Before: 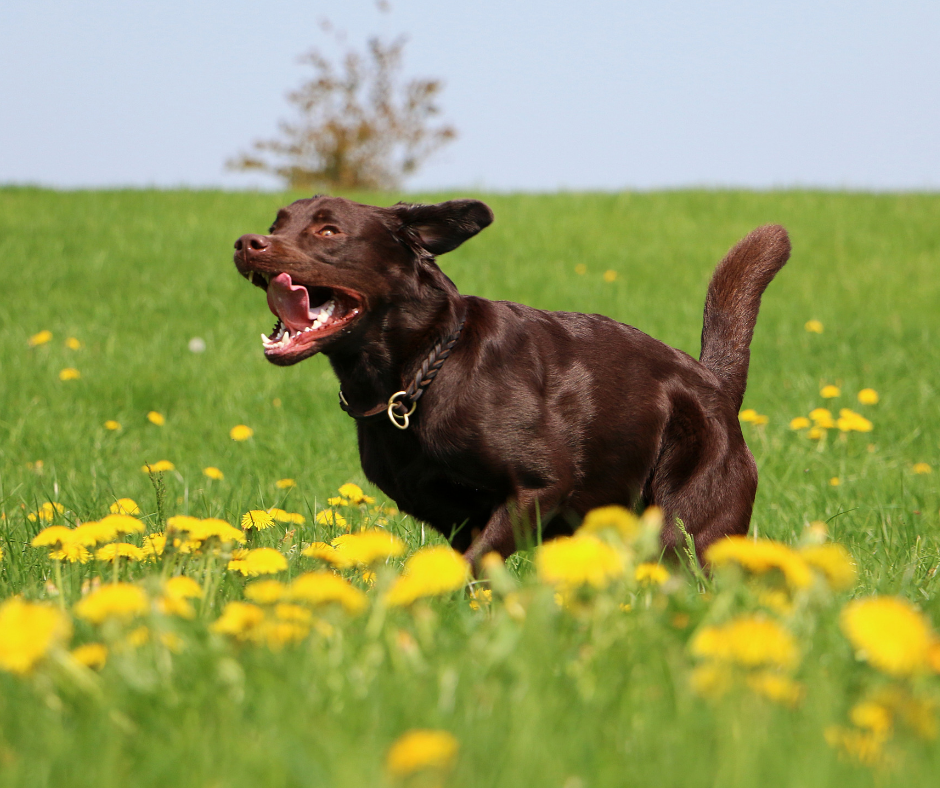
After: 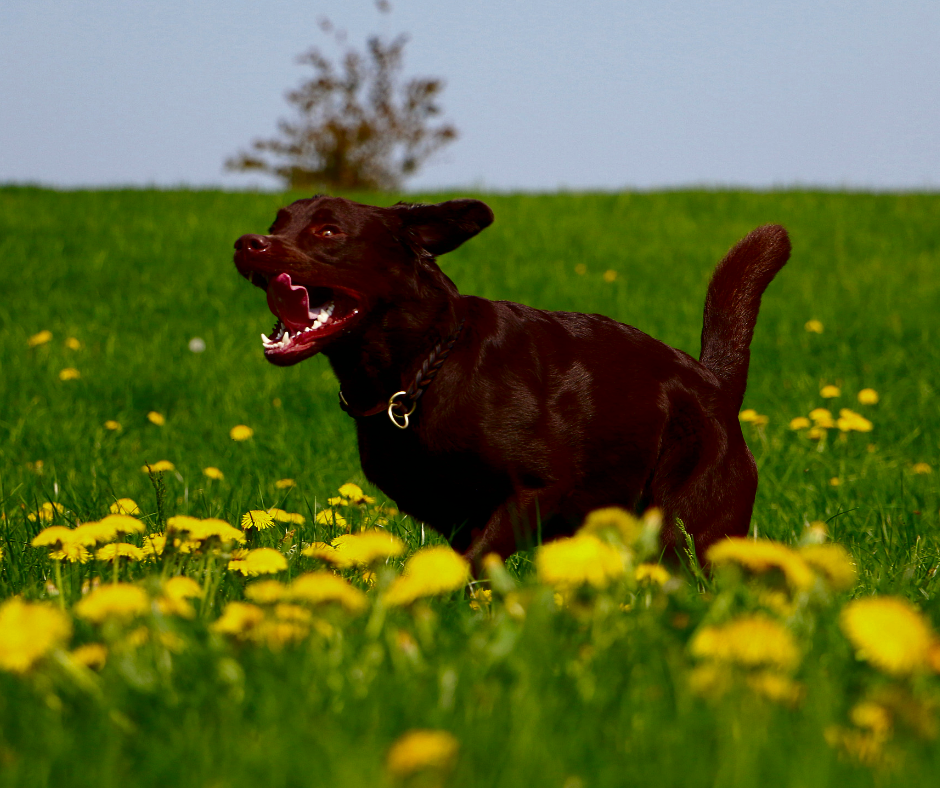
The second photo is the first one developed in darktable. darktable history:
contrast brightness saturation: contrast 0.089, brightness -0.586, saturation 0.175
